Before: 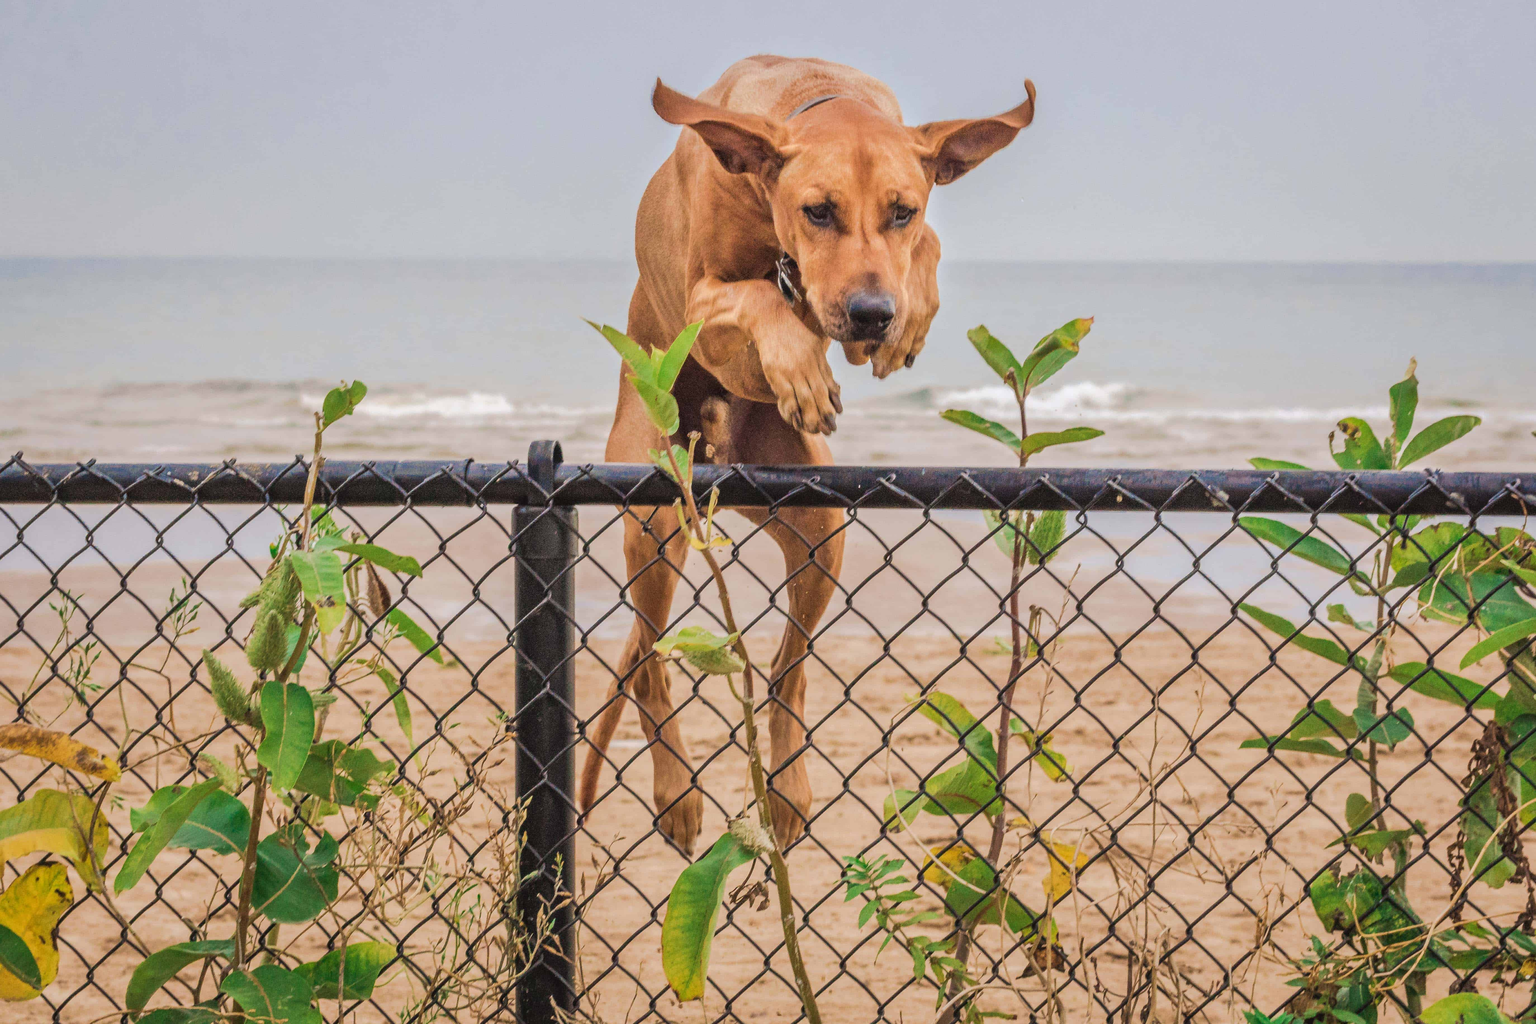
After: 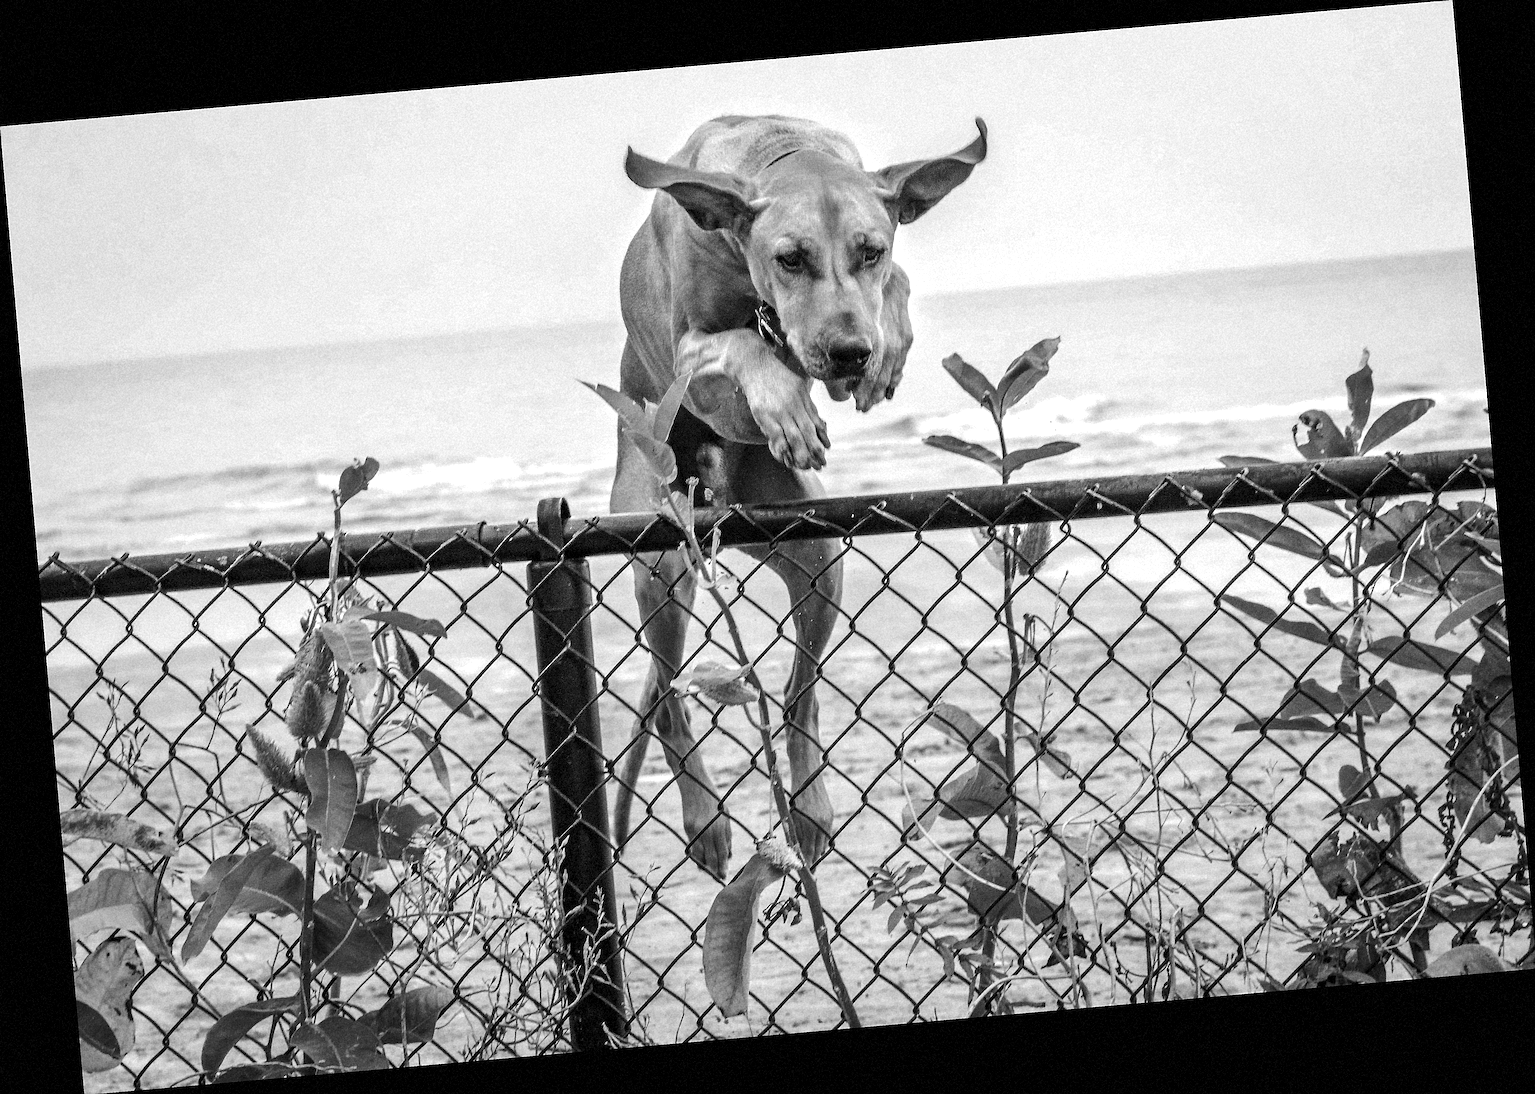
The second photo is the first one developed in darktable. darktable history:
color calibration: output gray [0.31, 0.36, 0.33, 0], gray › normalize channels true, illuminant same as pipeline (D50), adaptation XYZ, x 0.346, y 0.359, gamut compression 0
white balance: emerald 1
sharpen: on, module defaults
rotate and perspective: rotation -4.98°, automatic cropping off
levels: levels [0.044, 0.475, 0.791]
monochrome: on, module defaults
grain: mid-tones bias 0%
